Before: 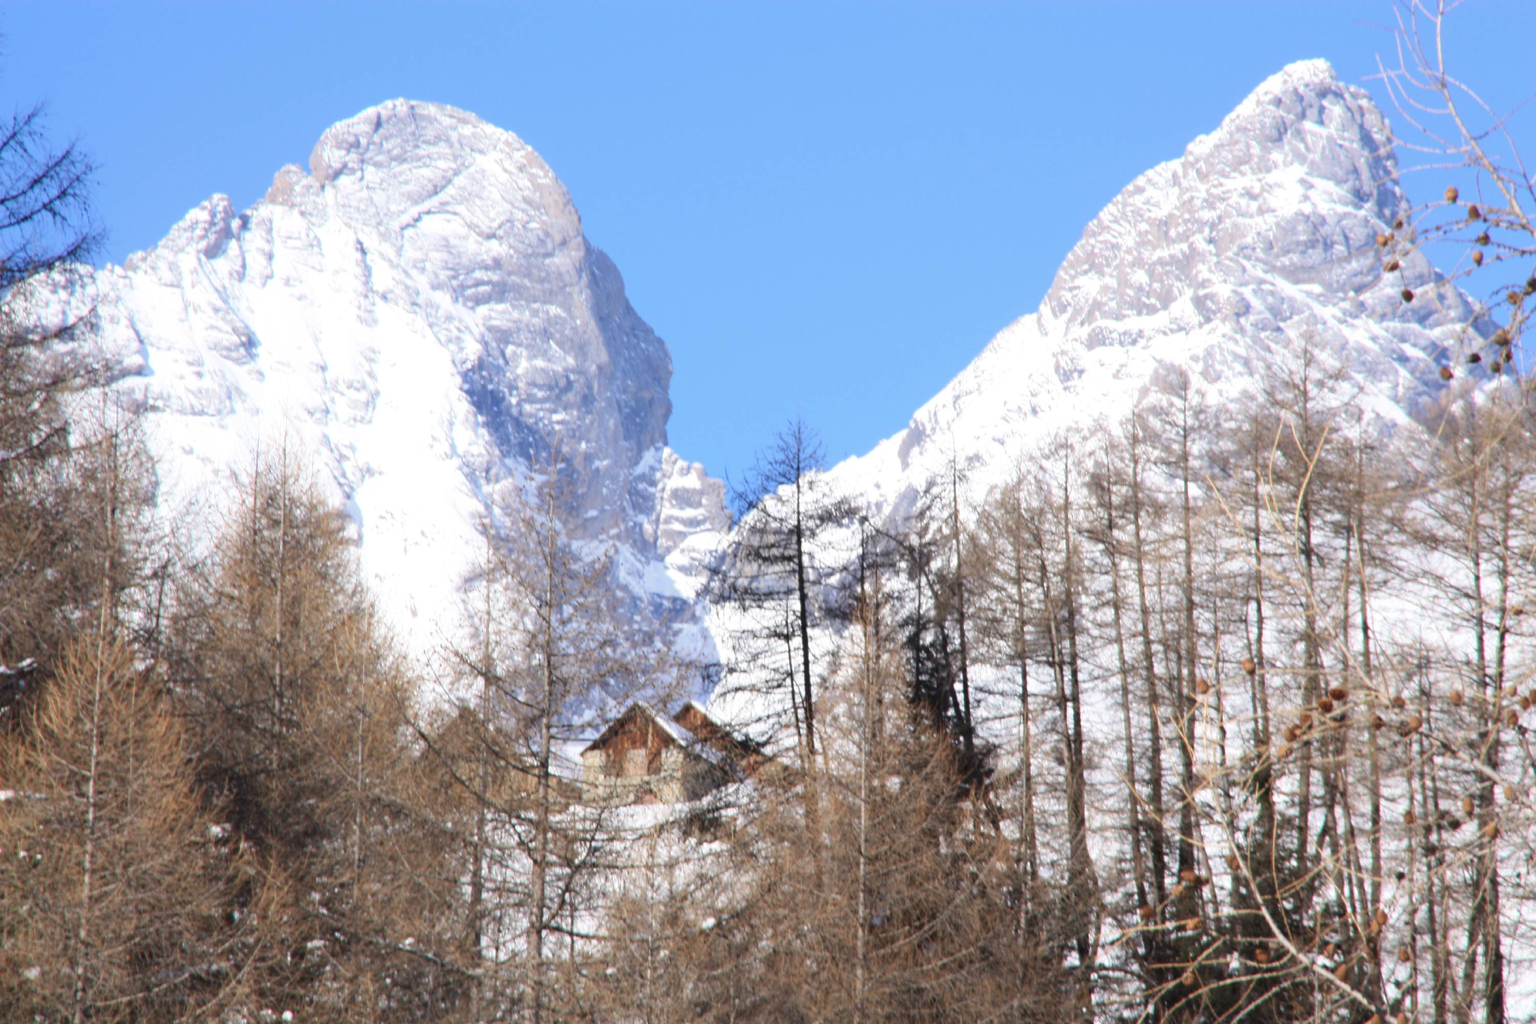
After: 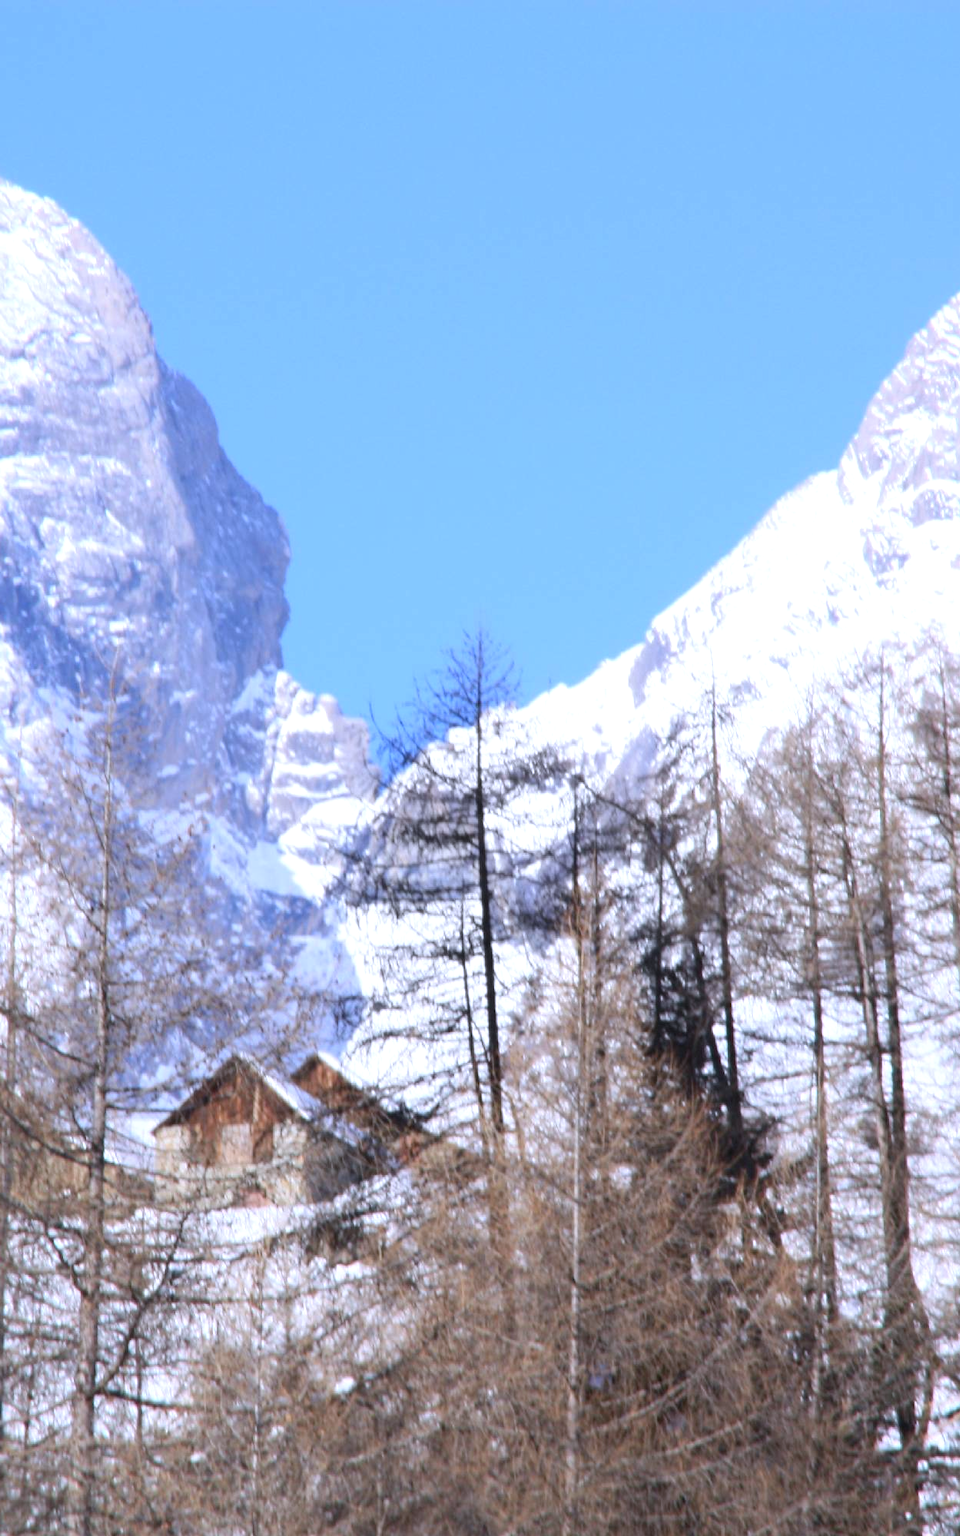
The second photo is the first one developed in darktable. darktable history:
white balance: red 0.967, blue 1.119, emerald 0.756
crop: left 31.229%, right 27.105%
exposure: exposure 0.161 EV, compensate highlight preservation false
